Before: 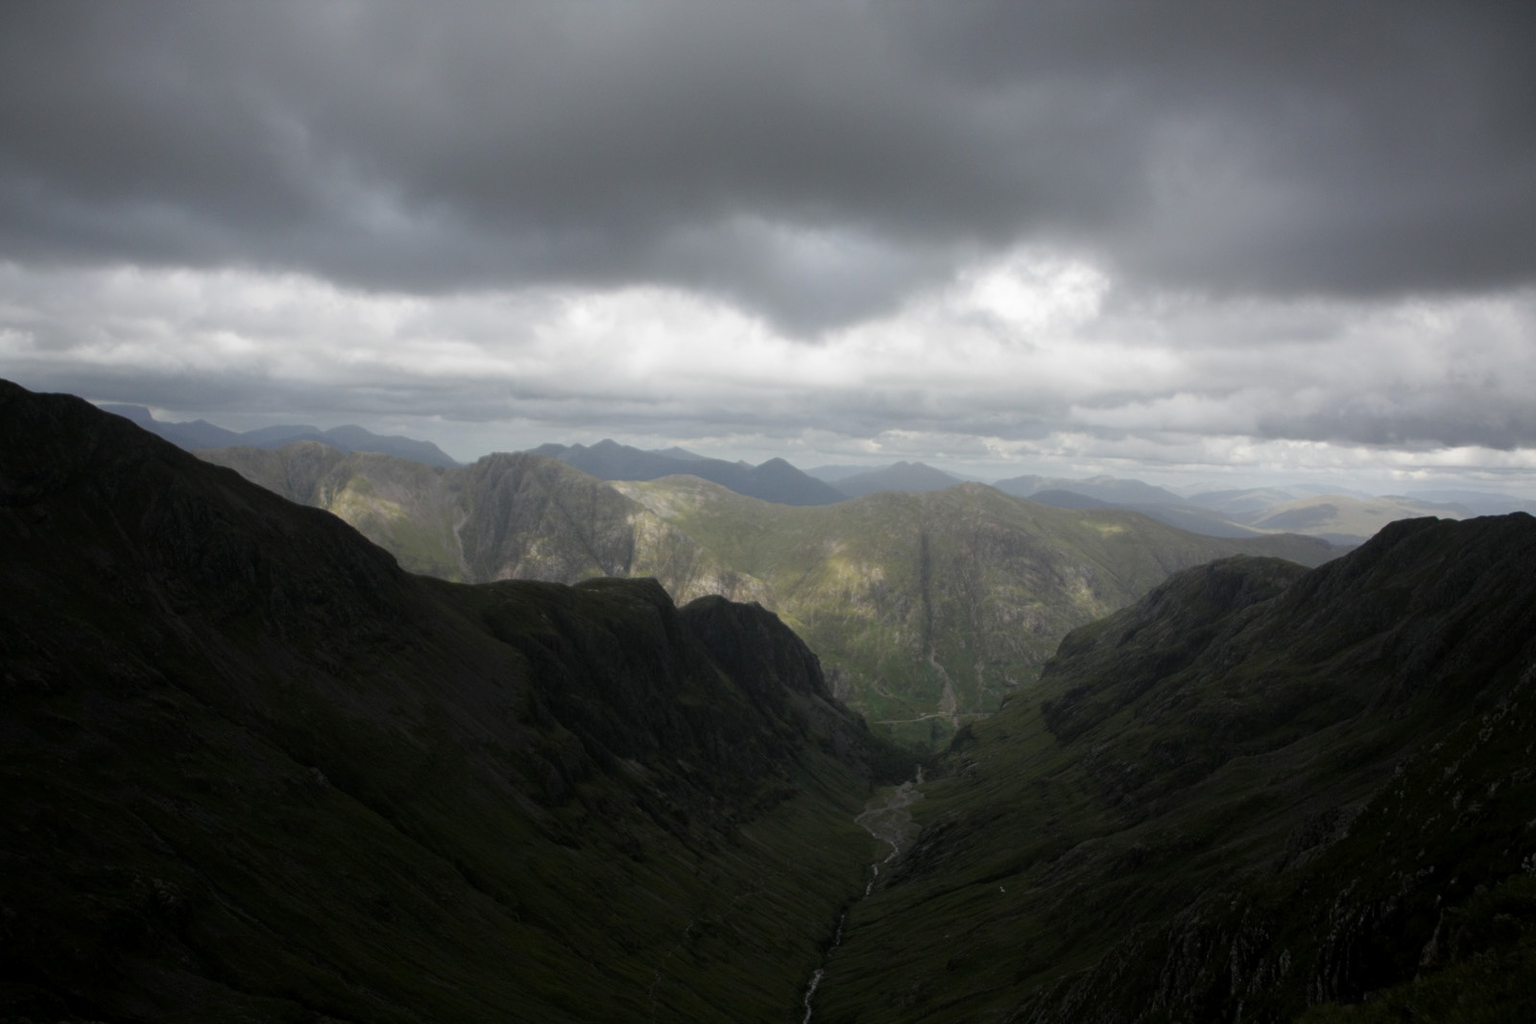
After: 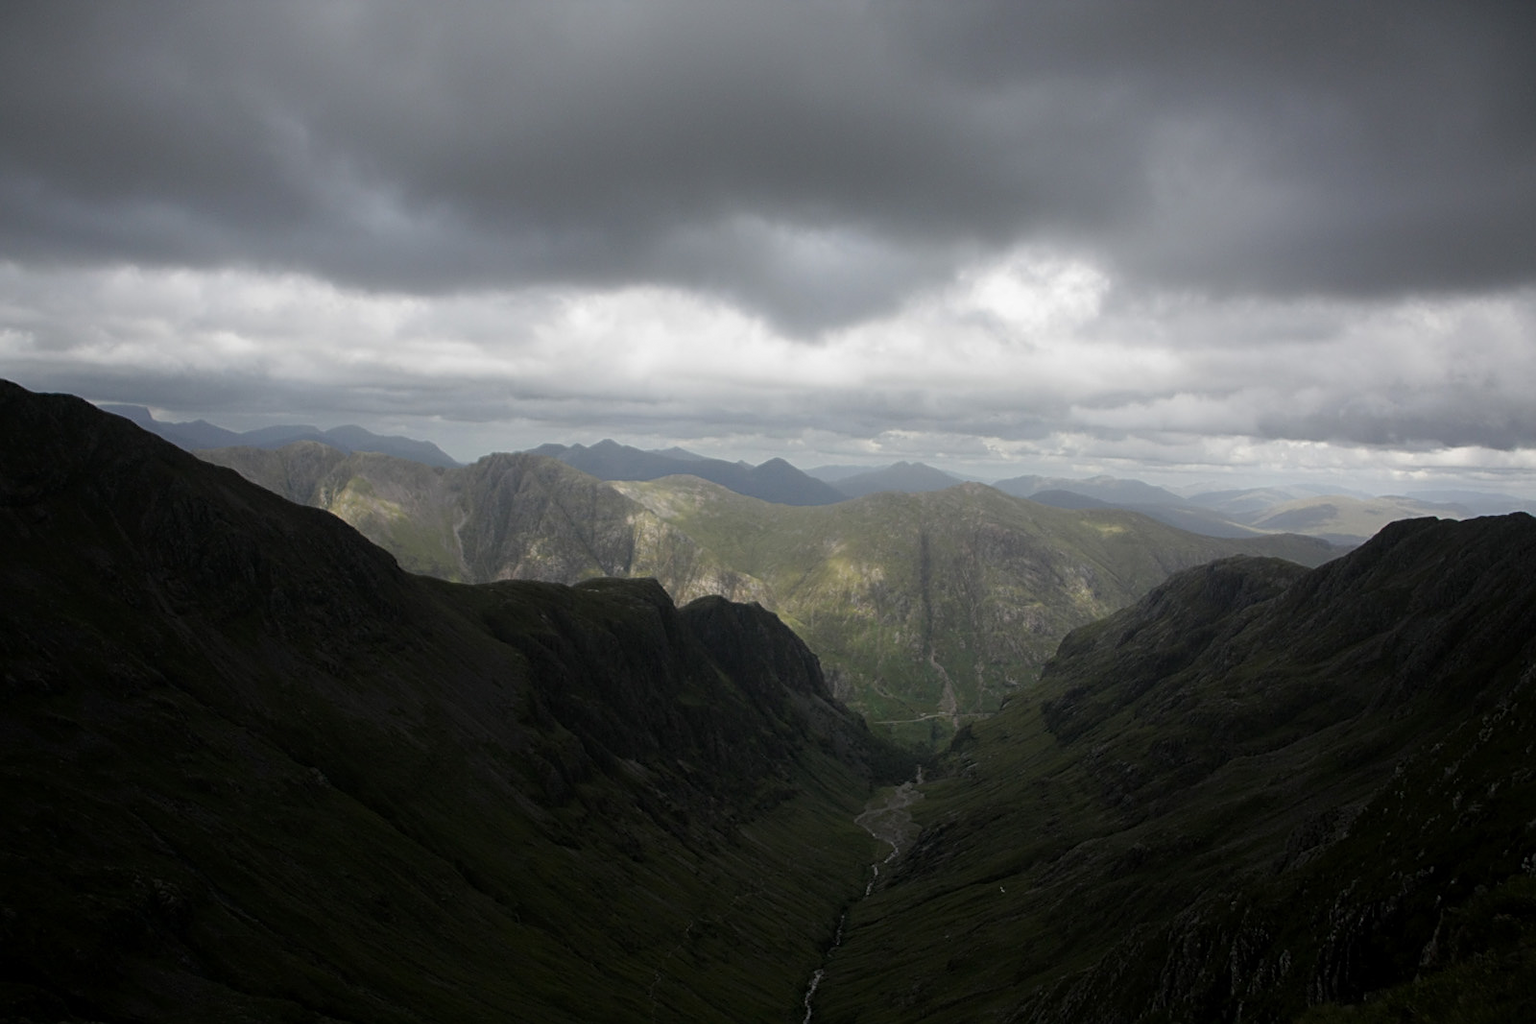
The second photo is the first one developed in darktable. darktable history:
sharpen: on, module defaults
exposure: exposure -0.048 EV, compensate highlight preservation false
